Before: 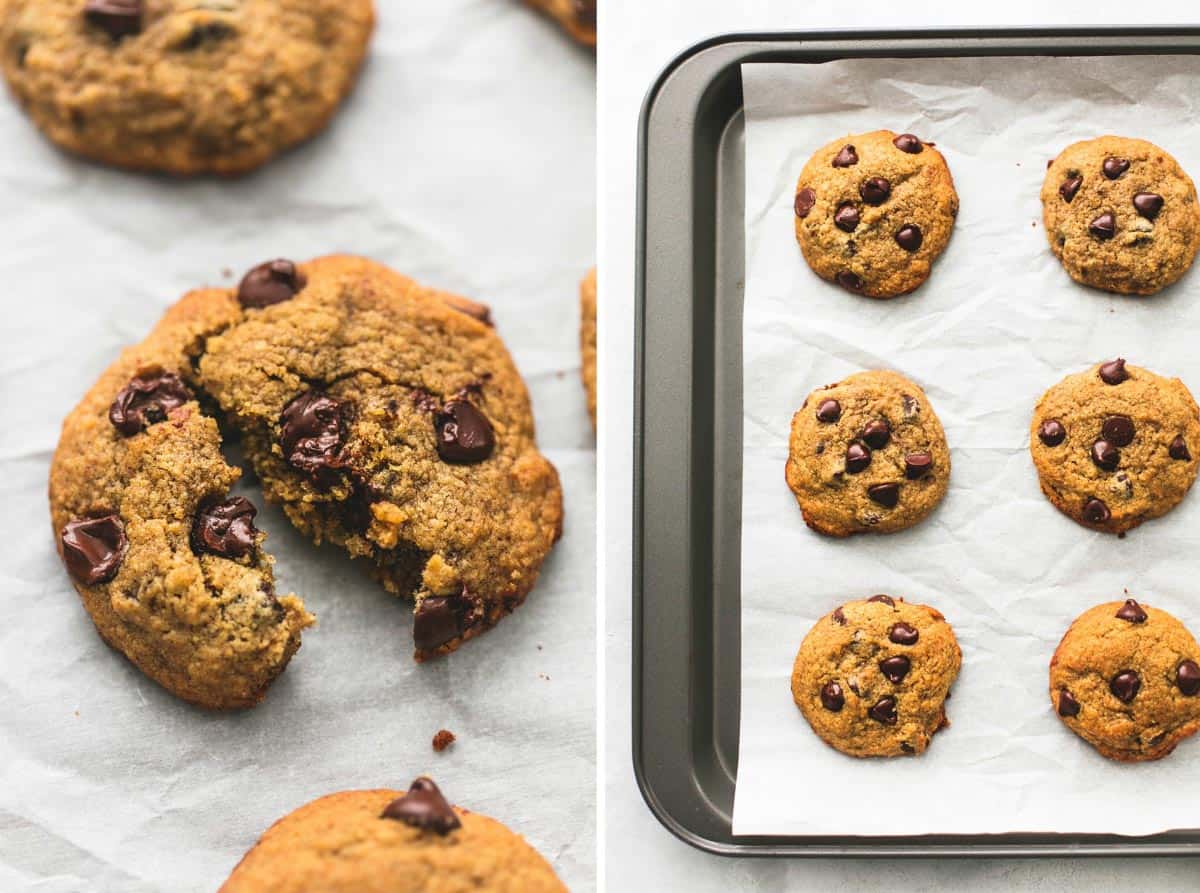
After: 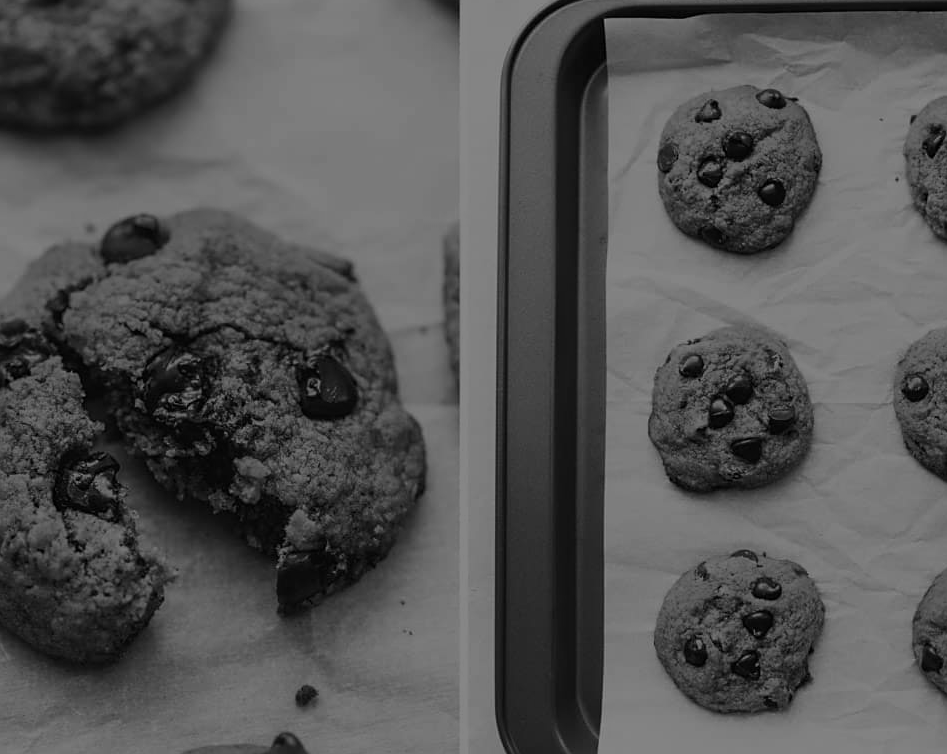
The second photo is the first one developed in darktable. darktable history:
sharpen: amount 0.206
base curve: curves: ch0 [(0, 0) (0.303, 0.277) (1, 1)], preserve colors none
crop: left 11.436%, top 5.045%, right 9.579%, bottom 10.477%
color calibration: output gray [0.31, 0.36, 0.33, 0], illuminant as shot in camera, x 0.369, y 0.377, temperature 4326.58 K
exposure: exposure -1.938 EV, compensate highlight preservation false
